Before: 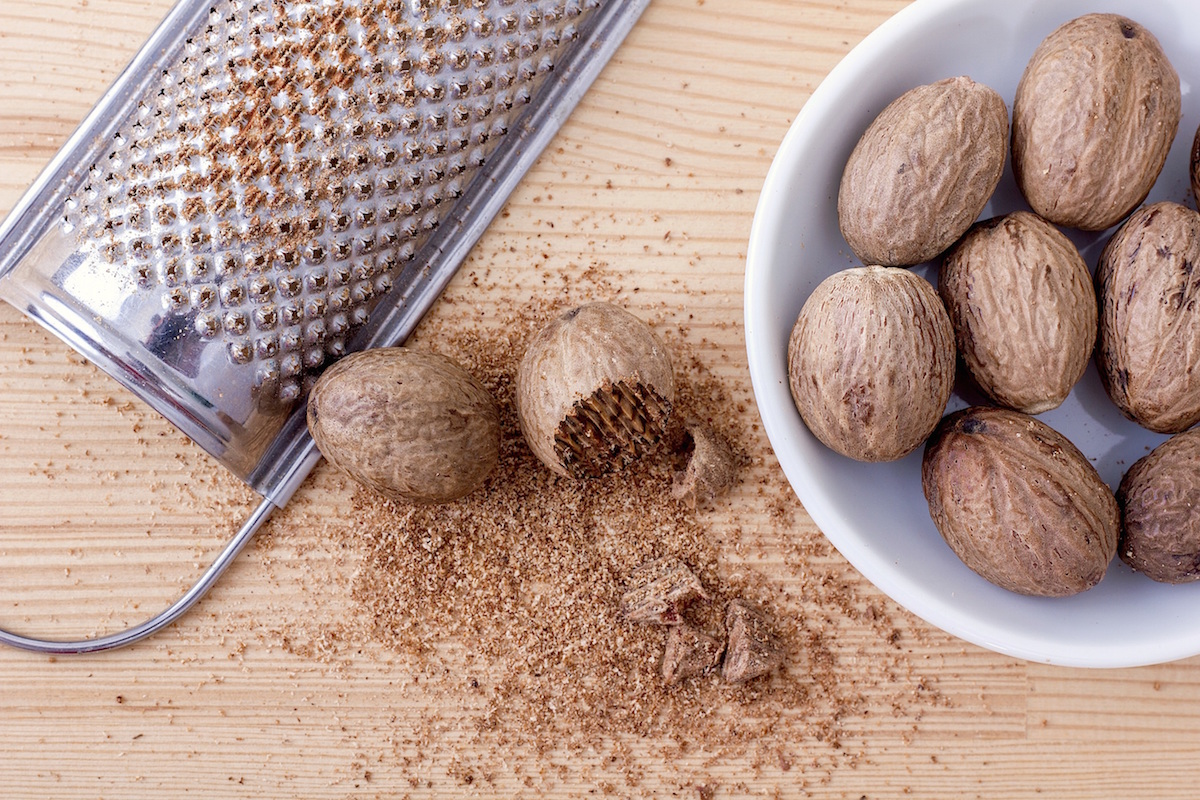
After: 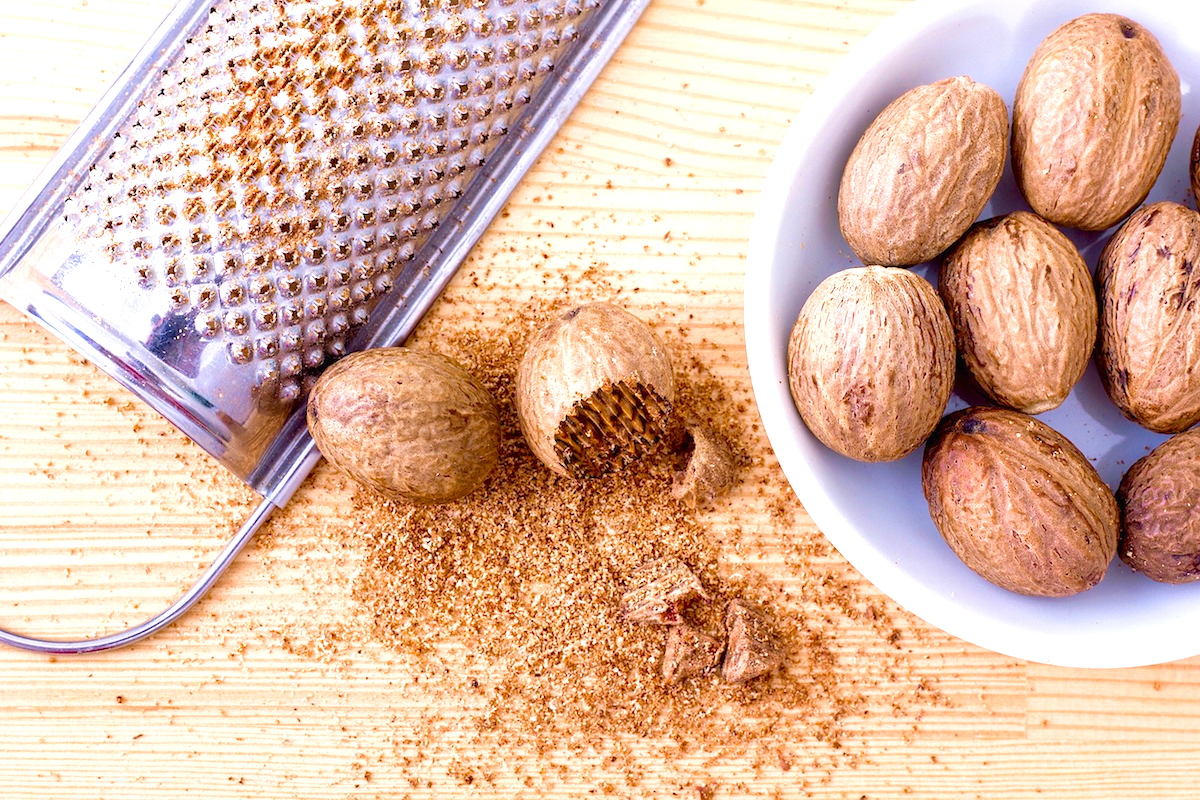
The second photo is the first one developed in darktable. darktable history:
velvia: strength 50.93%, mid-tones bias 0.517
exposure: exposure 0.758 EV, compensate highlight preservation false
